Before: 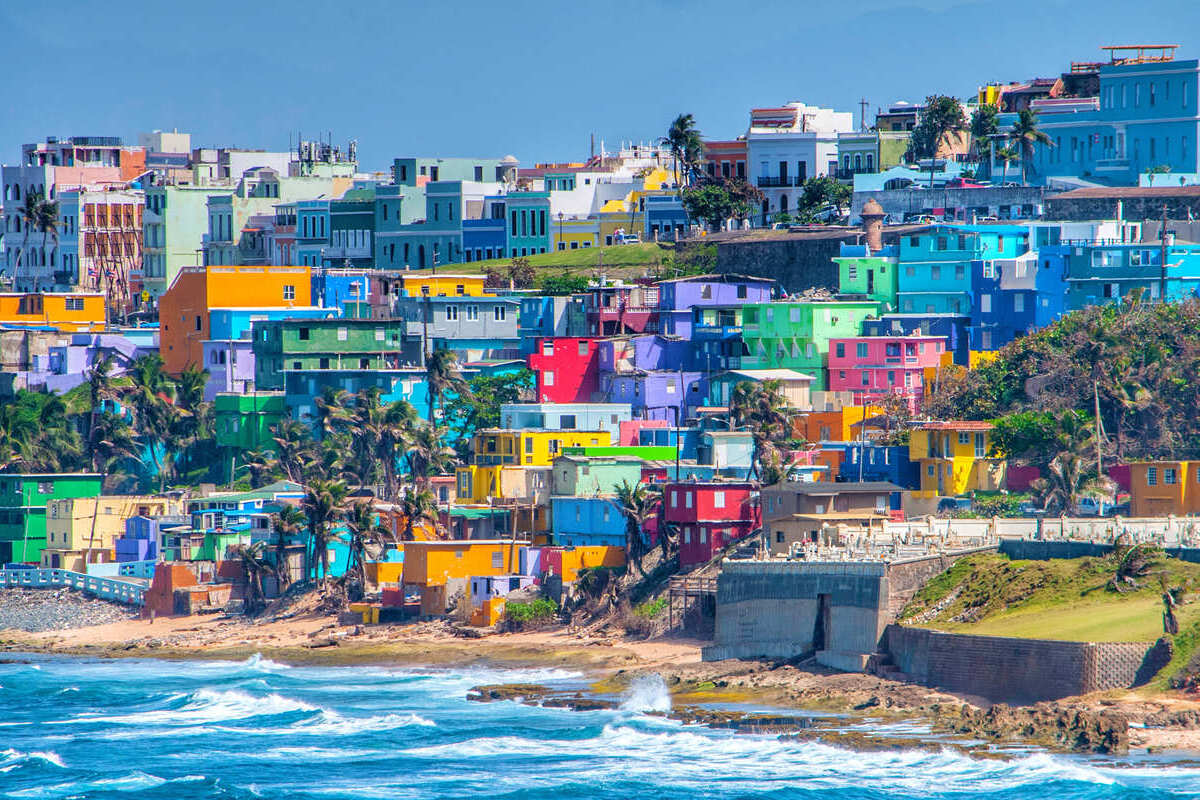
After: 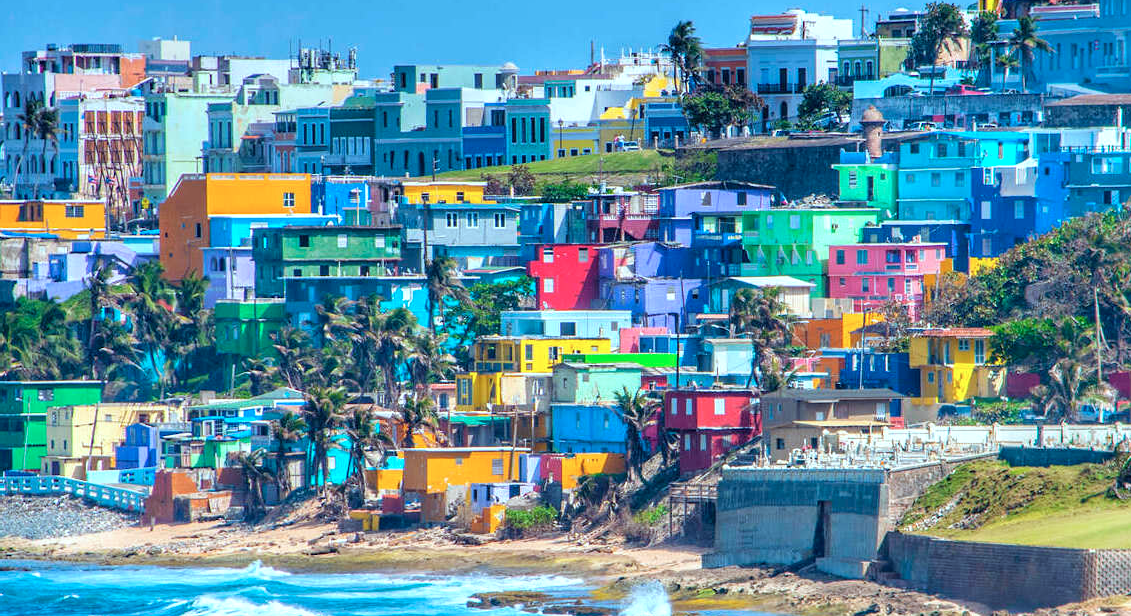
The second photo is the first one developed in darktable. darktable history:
crop and rotate: angle 0.03°, top 11.643%, right 5.651%, bottom 11.189%
exposure: exposure 0.258 EV, compensate highlight preservation false
color correction: highlights a* -10.04, highlights b* -10.37
